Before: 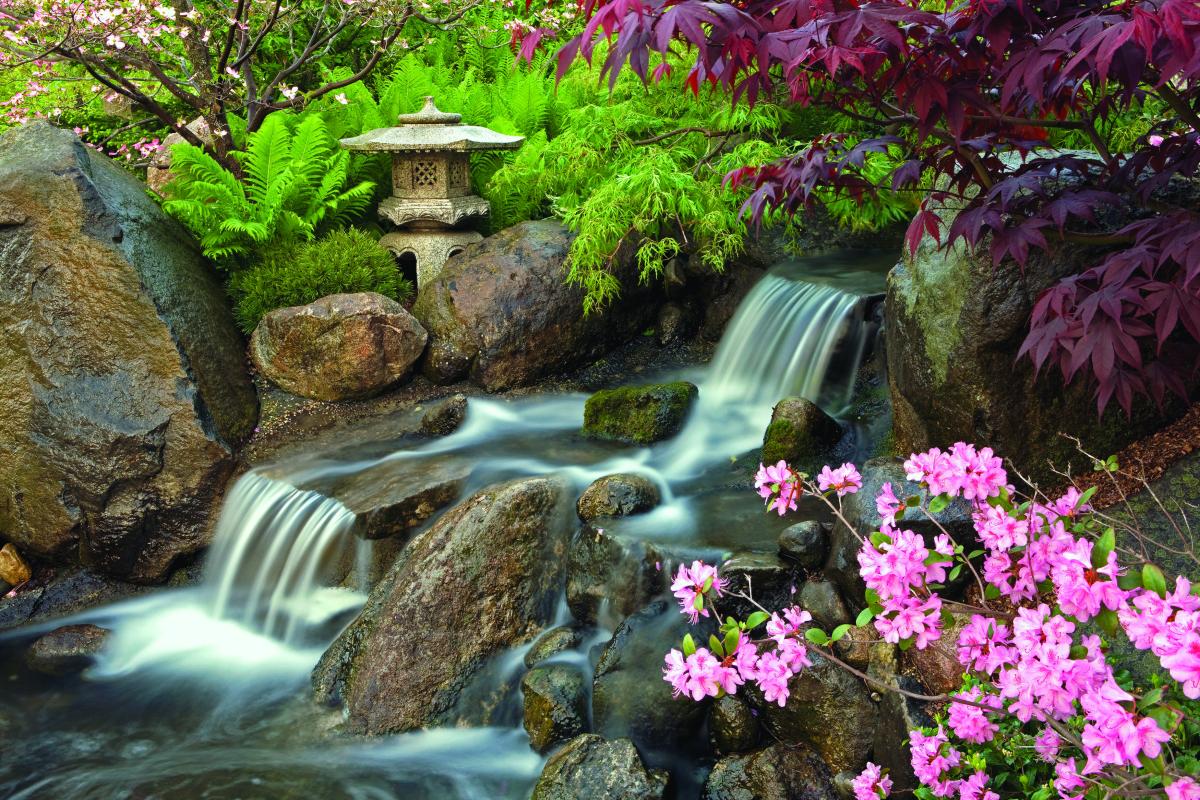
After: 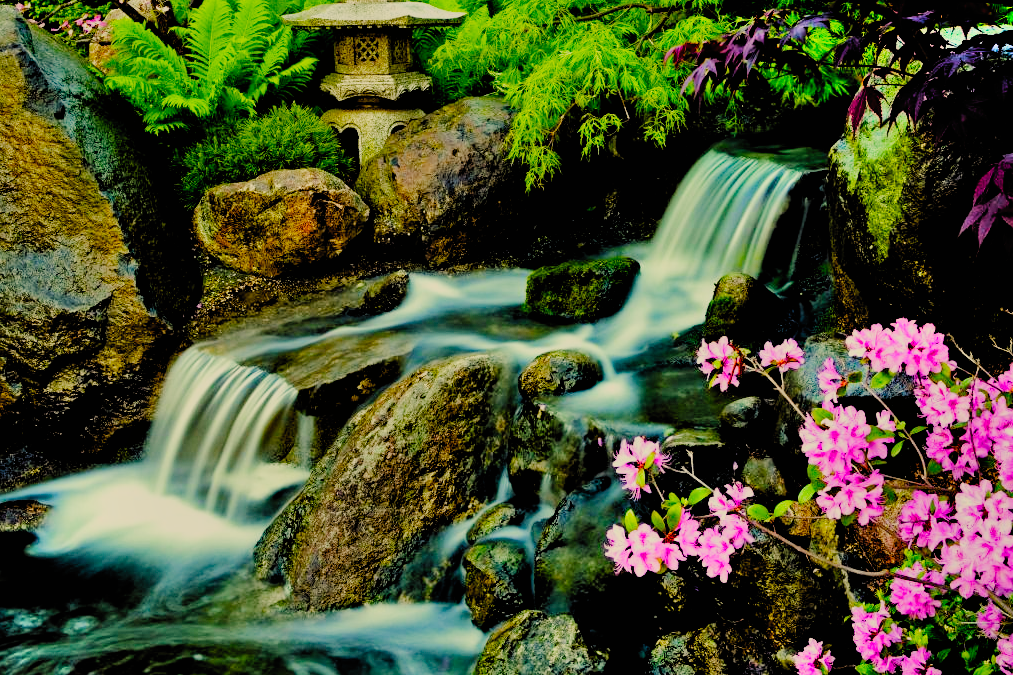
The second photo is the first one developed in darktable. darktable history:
color balance rgb: perceptual saturation grading › global saturation 20%, global vibrance 20%
color correction: highlights a* 1.39, highlights b* 17.83
filmic rgb: black relative exposure -2.85 EV, white relative exposure 4.56 EV, hardness 1.77, contrast 1.25, preserve chrominance no, color science v5 (2021)
exposure: exposure -0.157 EV, compensate highlight preservation false
crop and rotate: left 4.842%, top 15.51%, right 10.668%
shadows and highlights: highlights color adjustment 0%, low approximation 0.01, soften with gaussian
